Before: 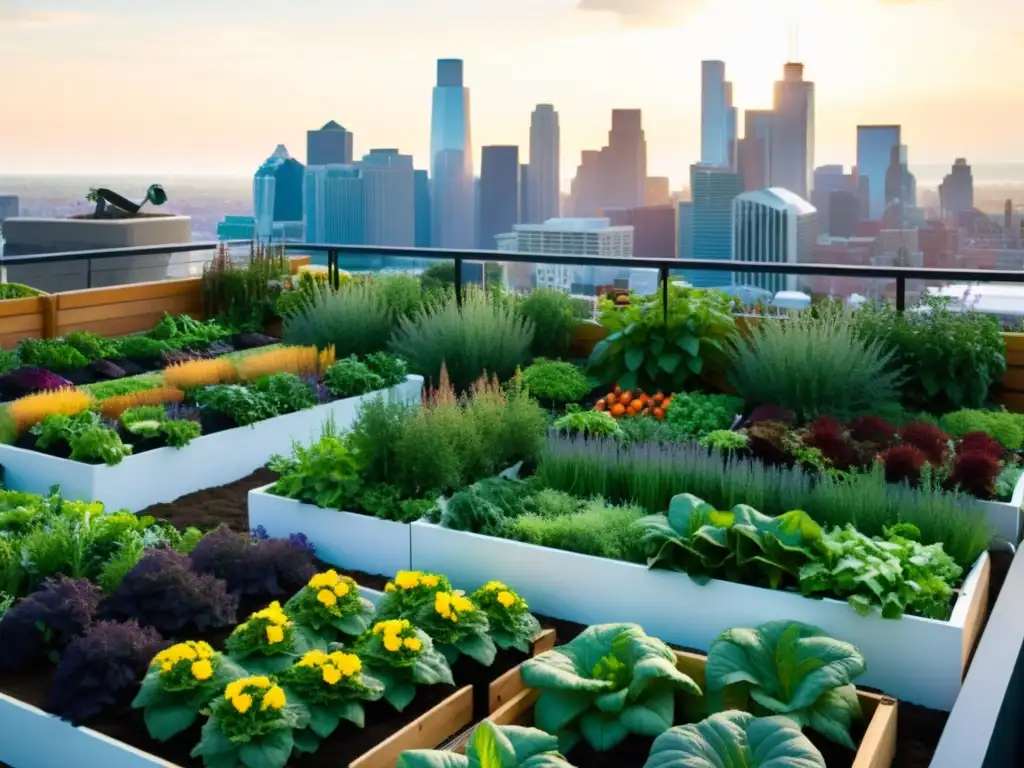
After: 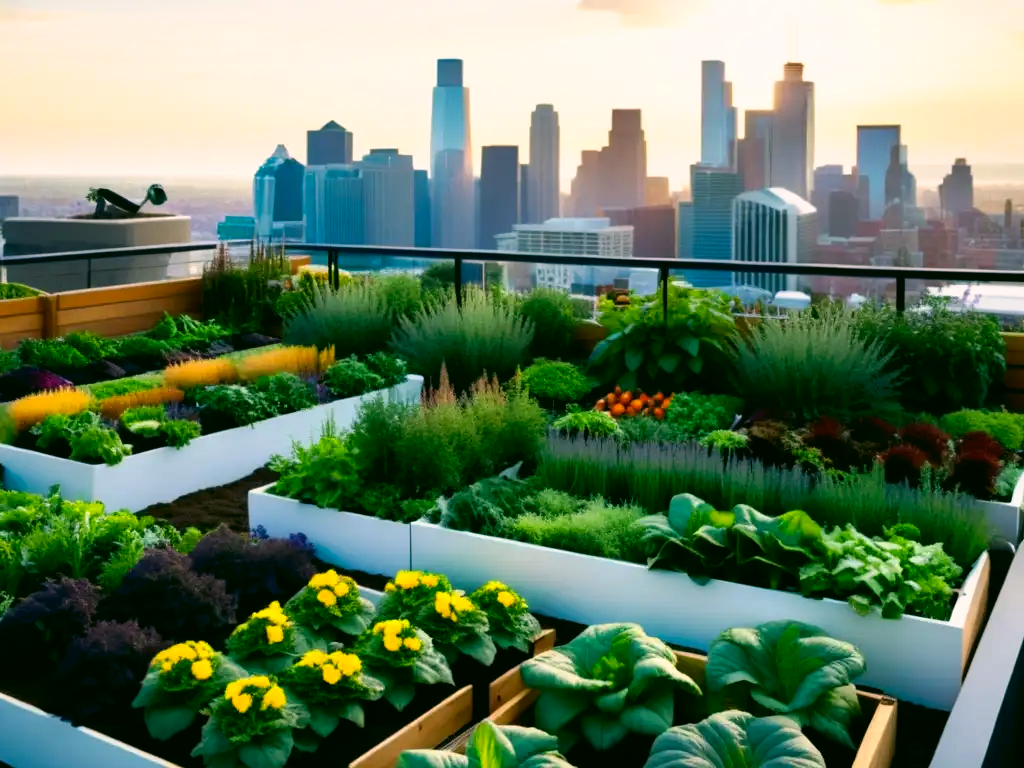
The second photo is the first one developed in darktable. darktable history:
tone curve: curves: ch0 [(0, 0) (0.003, 0.004) (0.011, 0.008) (0.025, 0.012) (0.044, 0.02) (0.069, 0.028) (0.1, 0.034) (0.136, 0.059) (0.177, 0.1) (0.224, 0.151) (0.277, 0.203) (0.335, 0.266) (0.399, 0.344) (0.468, 0.414) (0.543, 0.507) (0.623, 0.602) (0.709, 0.704) (0.801, 0.804) (0.898, 0.927) (1, 1)], preserve colors none
color correction: highlights a* 4.26, highlights b* 4.92, shadows a* -6.89, shadows b* 4.75
